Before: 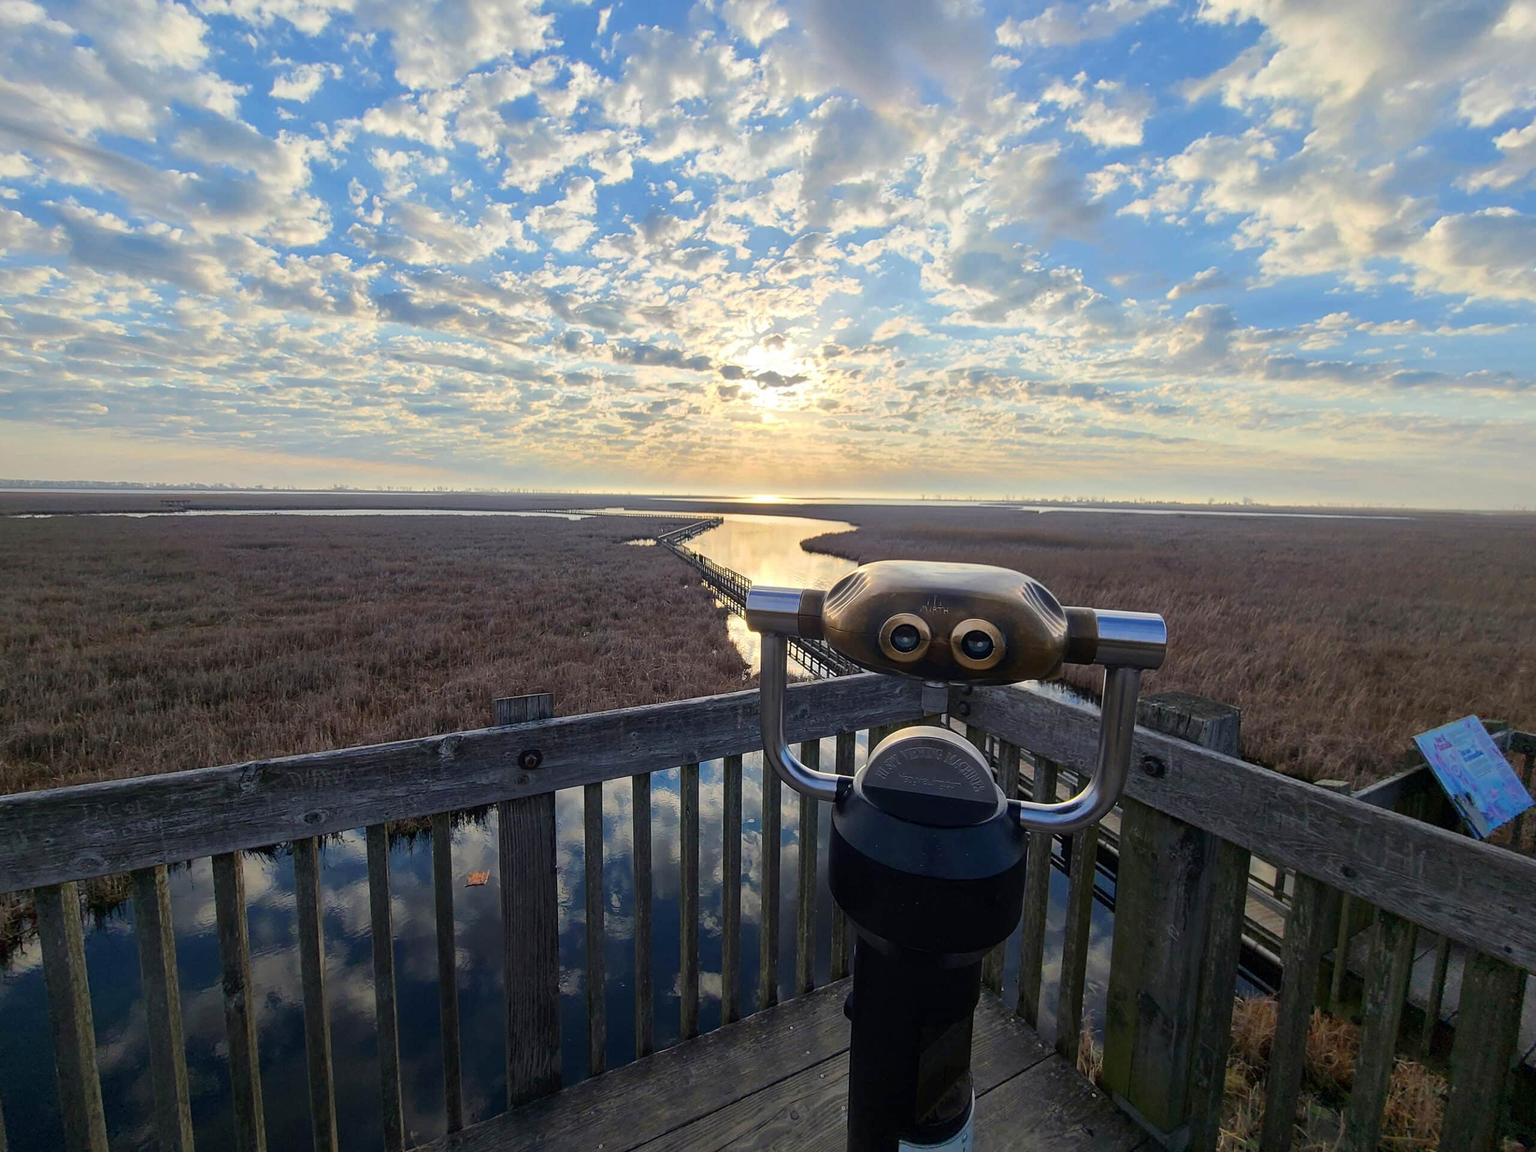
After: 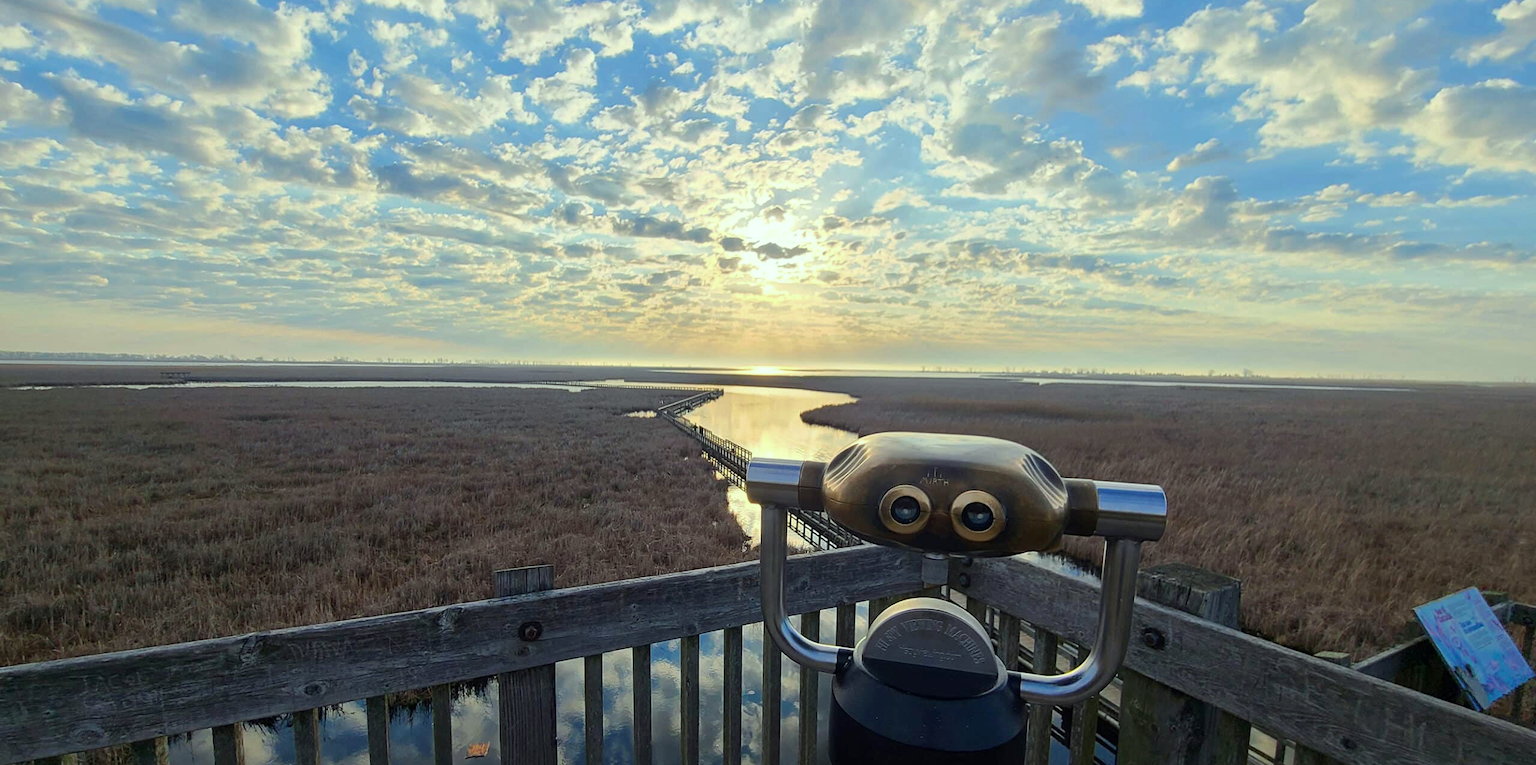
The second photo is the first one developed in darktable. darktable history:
crop: top 11.177%, bottom 22.404%
tone equalizer: edges refinement/feathering 500, mask exposure compensation -1.57 EV, preserve details no
color correction: highlights a* -7.72, highlights b* 3.61
